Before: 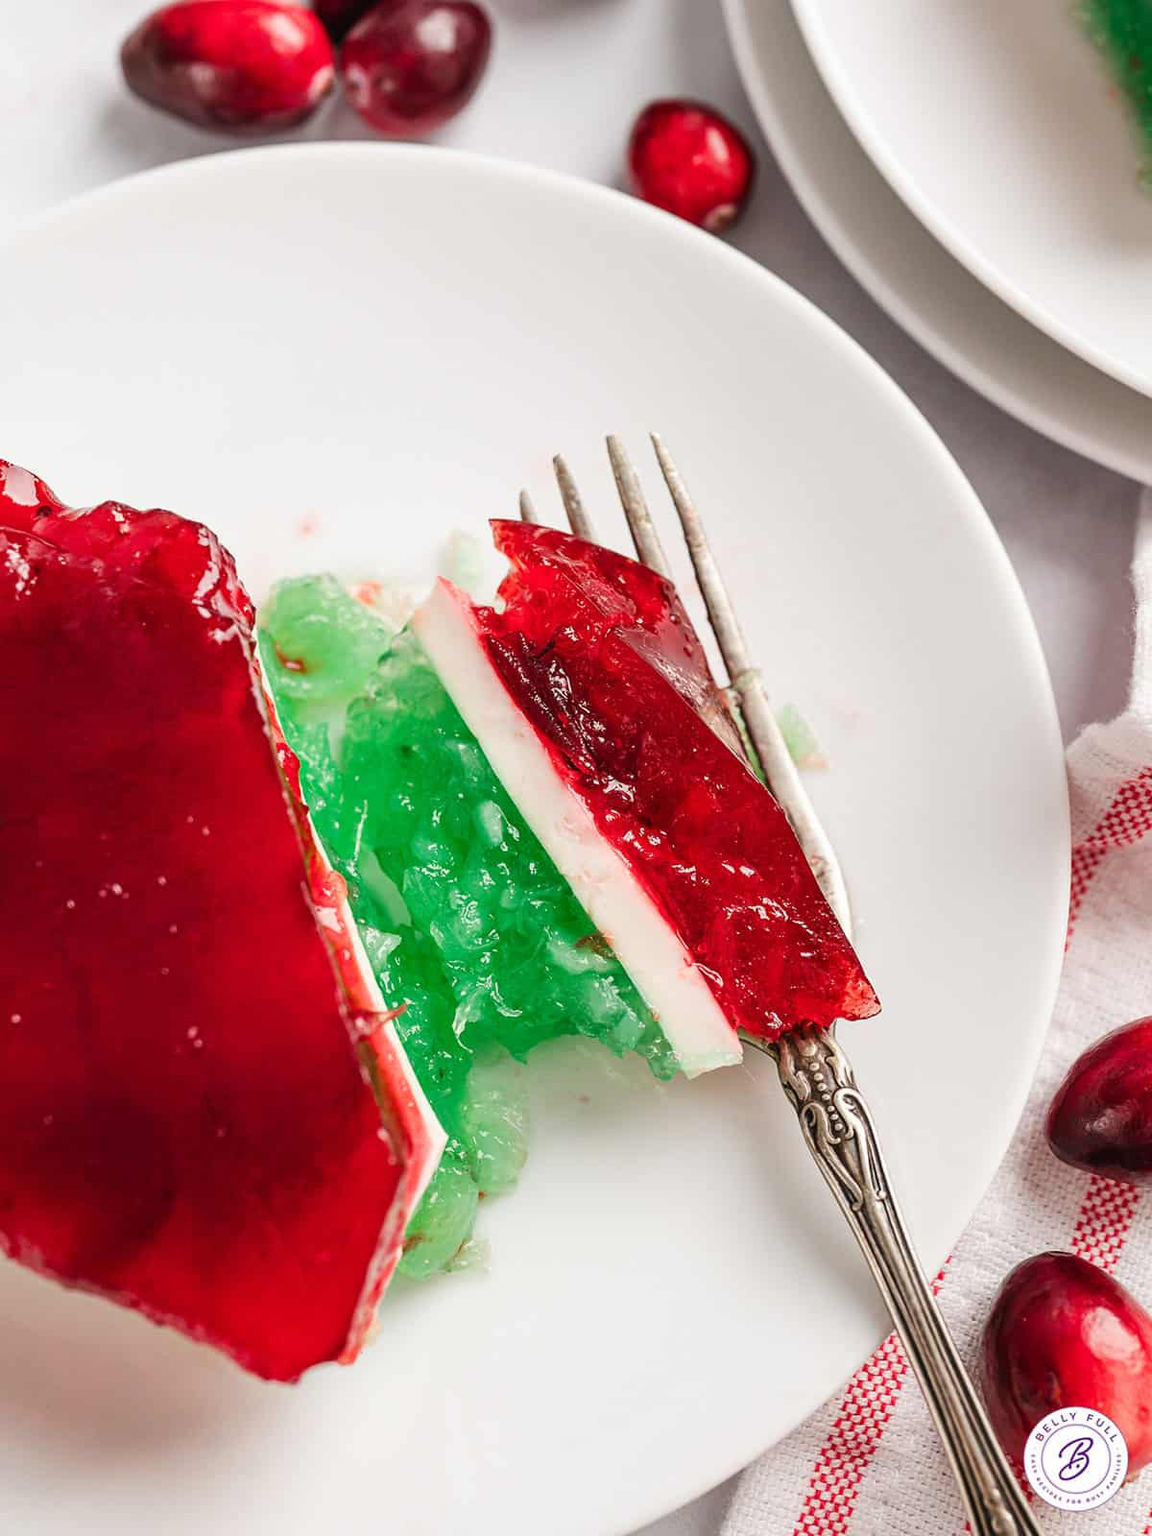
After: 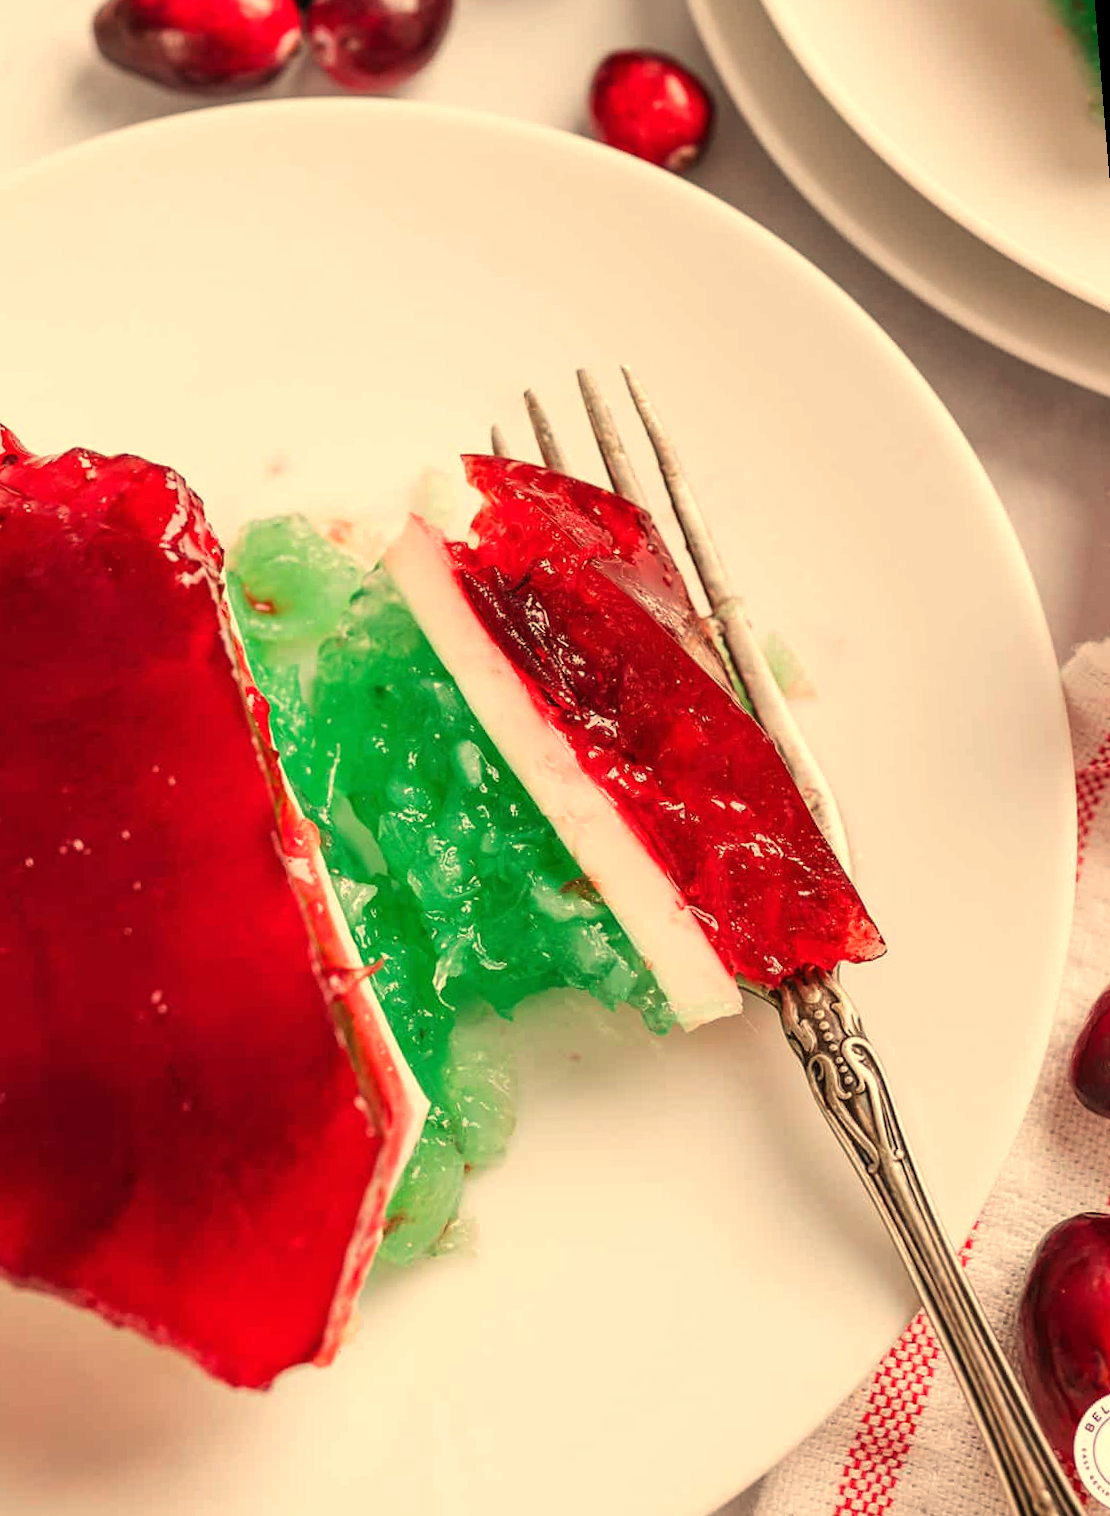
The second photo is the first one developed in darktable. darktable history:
white balance: red 1.138, green 0.996, blue 0.812
rotate and perspective: rotation -1.68°, lens shift (vertical) -0.146, crop left 0.049, crop right 0.912, crop top 0.032, crop bottom 0.96
